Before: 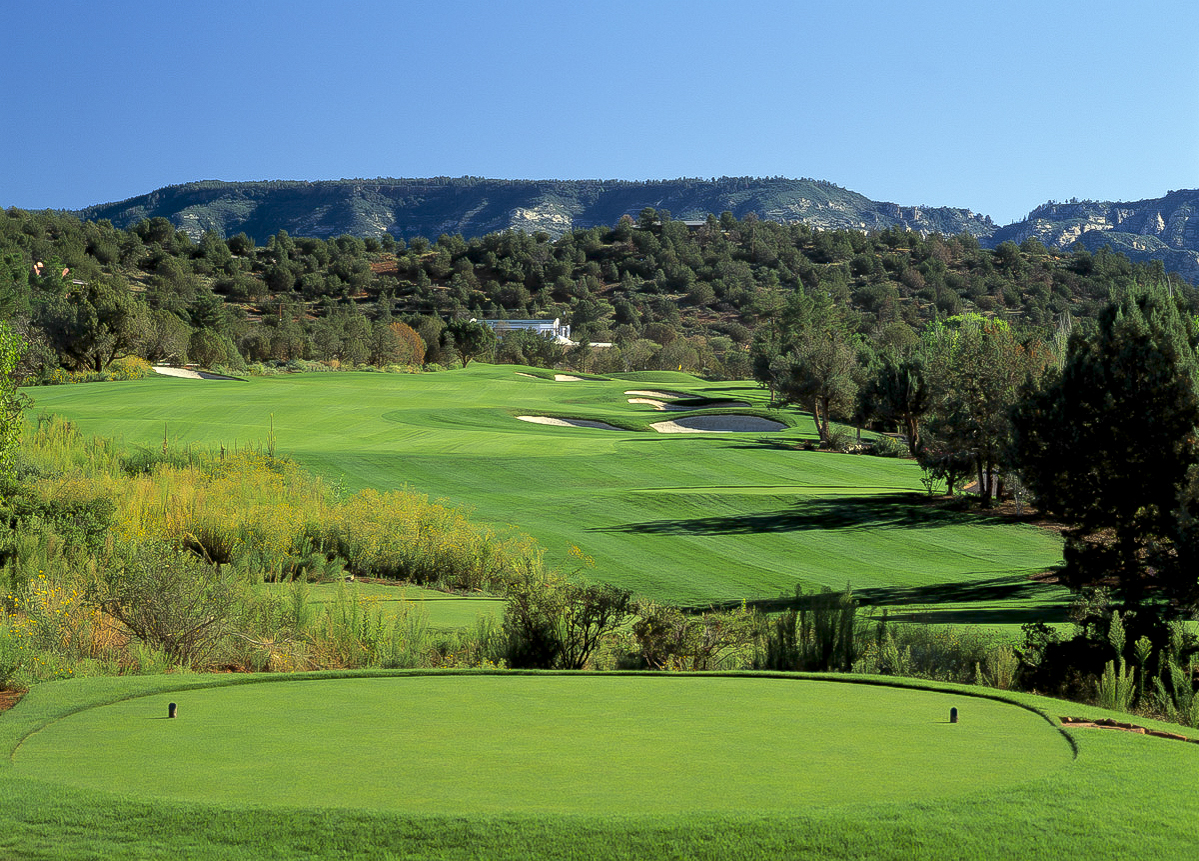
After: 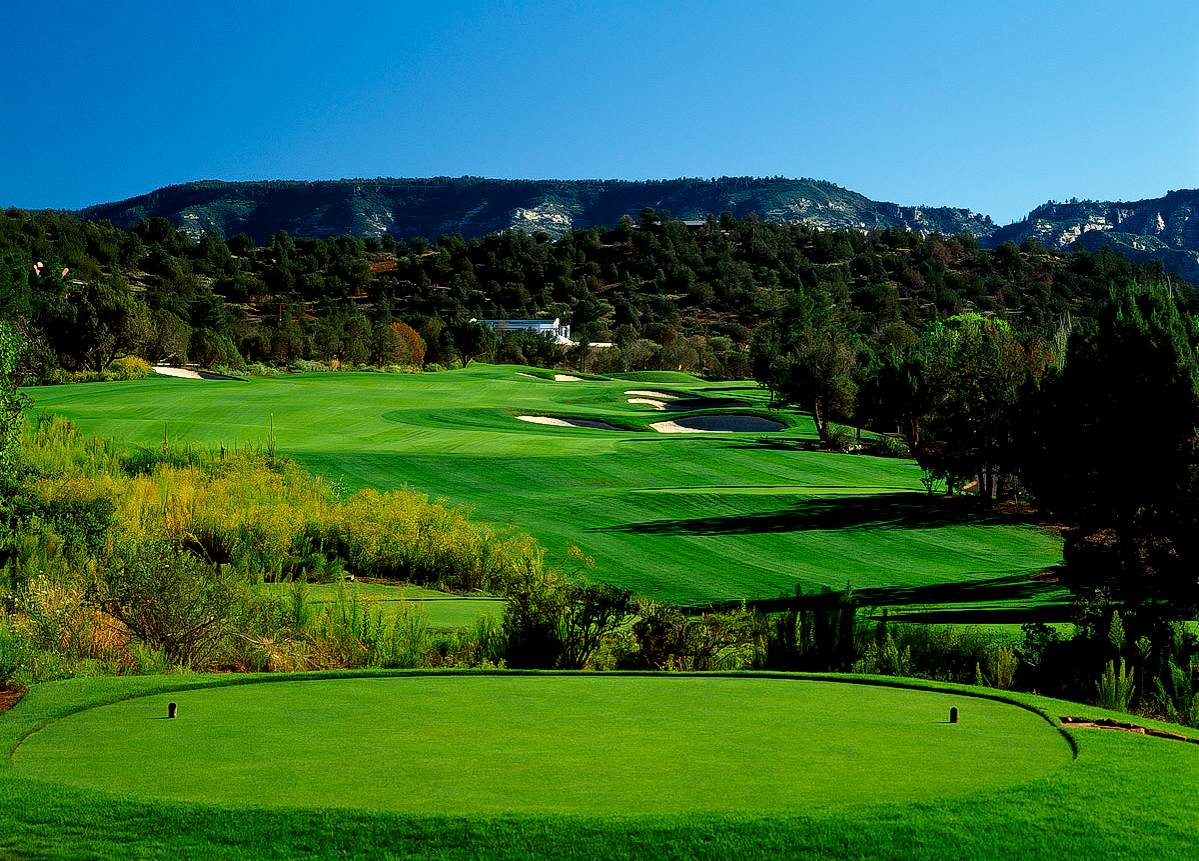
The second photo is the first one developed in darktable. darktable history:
contrast brightness saturation: contrast 0.1, brightness -0.278, saturation 0.145
filmic rgb: black relative exposure -6.35 EV, white relative exposure 2.79 EV, target black luminance 0%, hardness 4.58, latitude 67.8%, contrast 1.293, shadows ↔ highlights balance -3.34%
